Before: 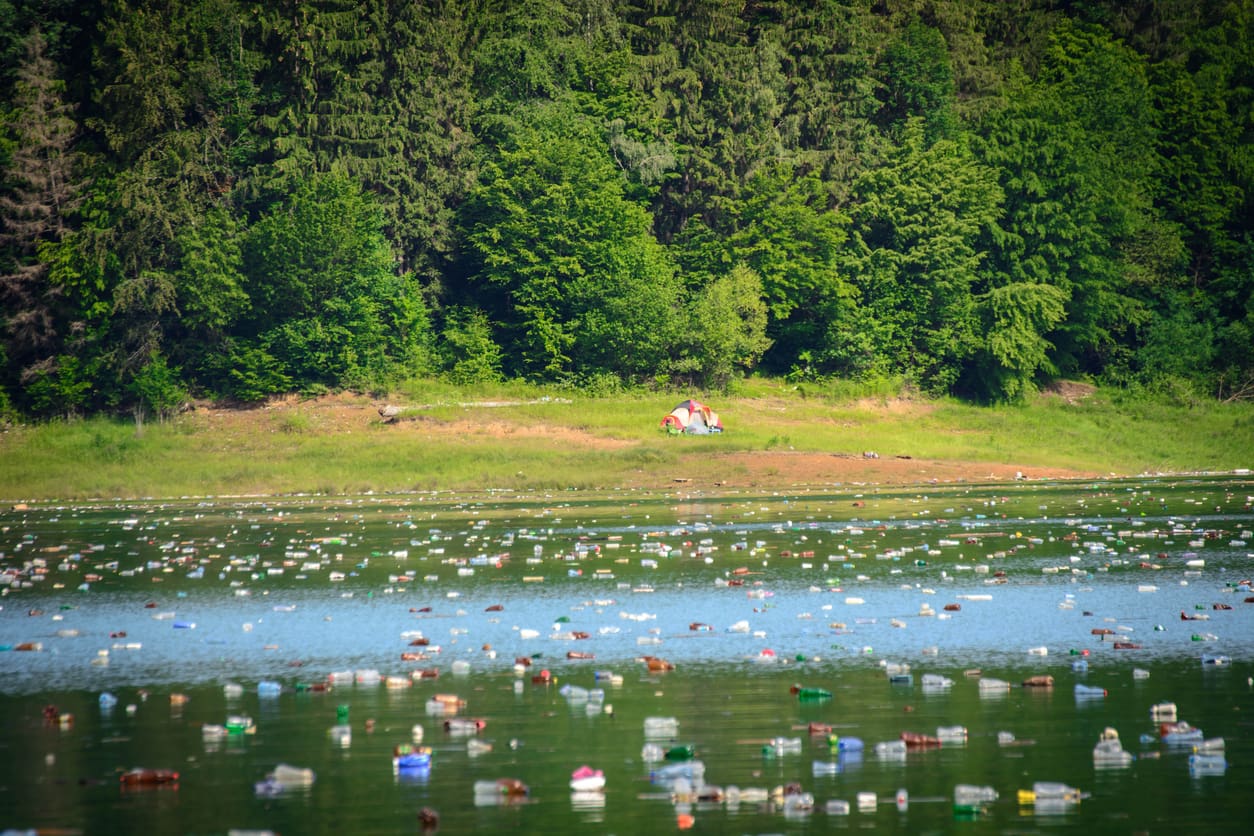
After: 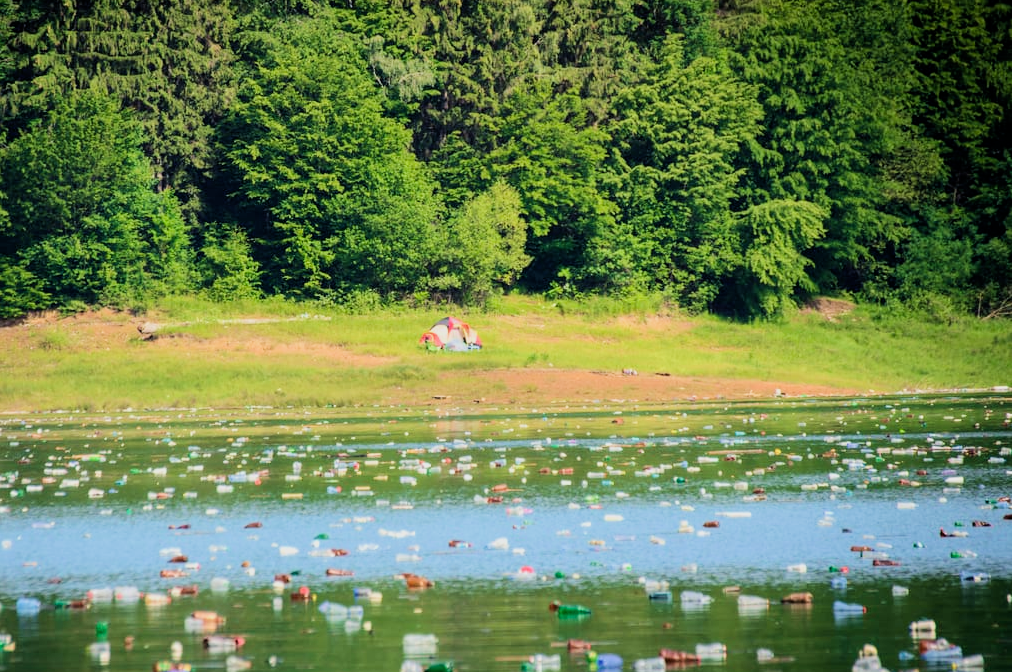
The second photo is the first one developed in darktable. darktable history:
filmic rgb: middle gray luminance 29.01%, black relative exposure -10.39 EV, white relative exposure 5.5 EV, target black luminance 0%, hardness 3.93, latitude 1.41%, contrast 1.127, highlights saturation mix 5.24%, shadows ↔ highlights balance 15.05%
exposure: black level correction 0.001, exposure 0.5 EV, compensate highlight preservation false
velvia: on, module defaults
crop: left 19.234%, top 9.944%, right 0.001%, bottom 9.562%
